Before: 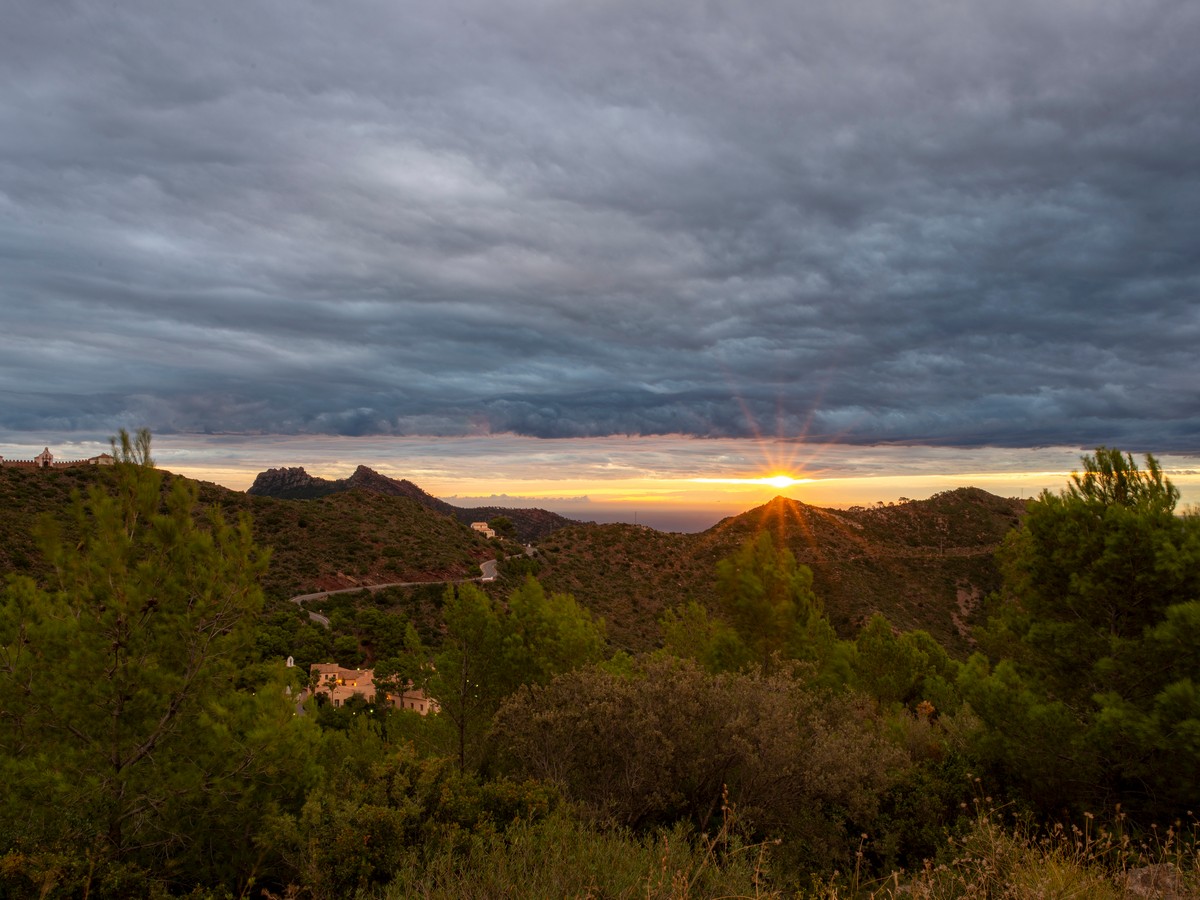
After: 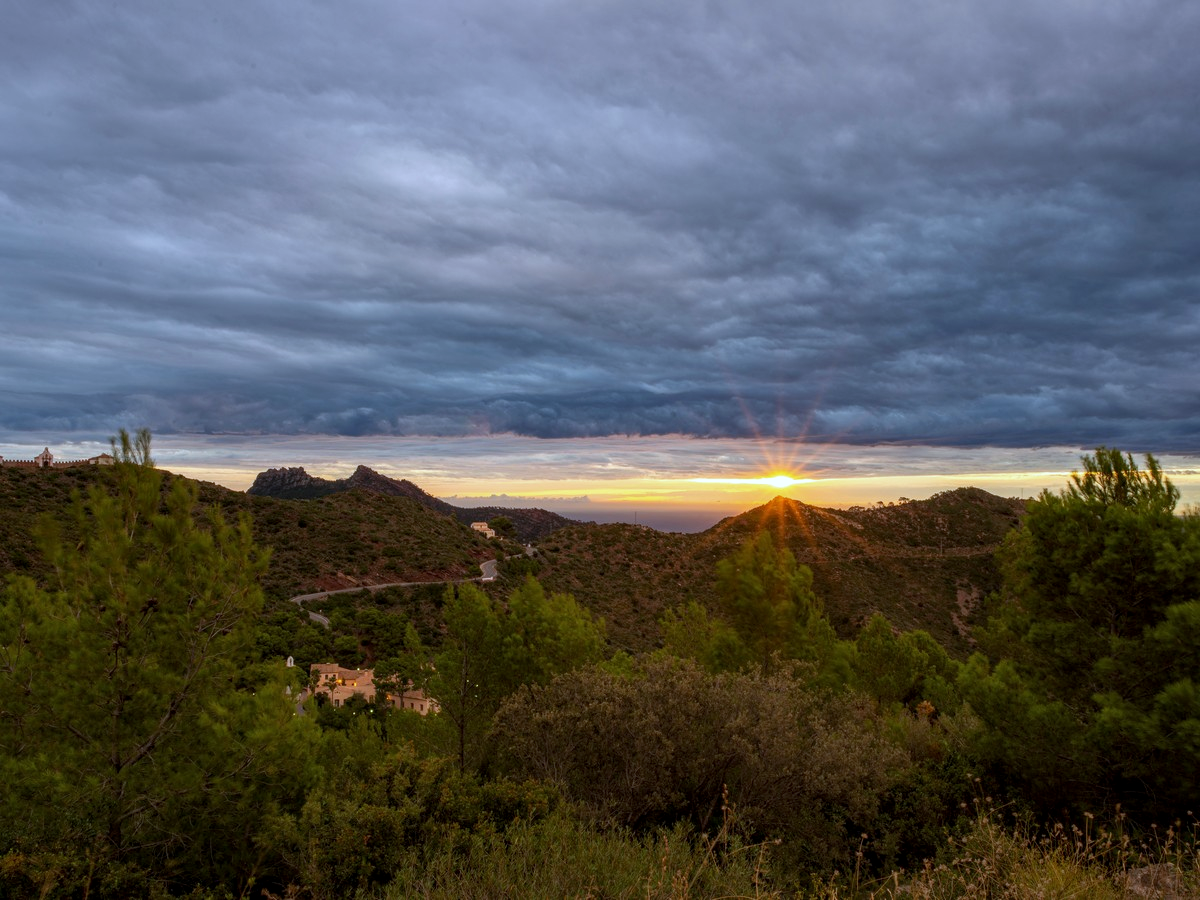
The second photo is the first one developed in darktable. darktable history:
white balance: red 0.931, blue 1.11
local contrast: highlights 100%, shadows 100%, detail 120%, midtone range 0.2
